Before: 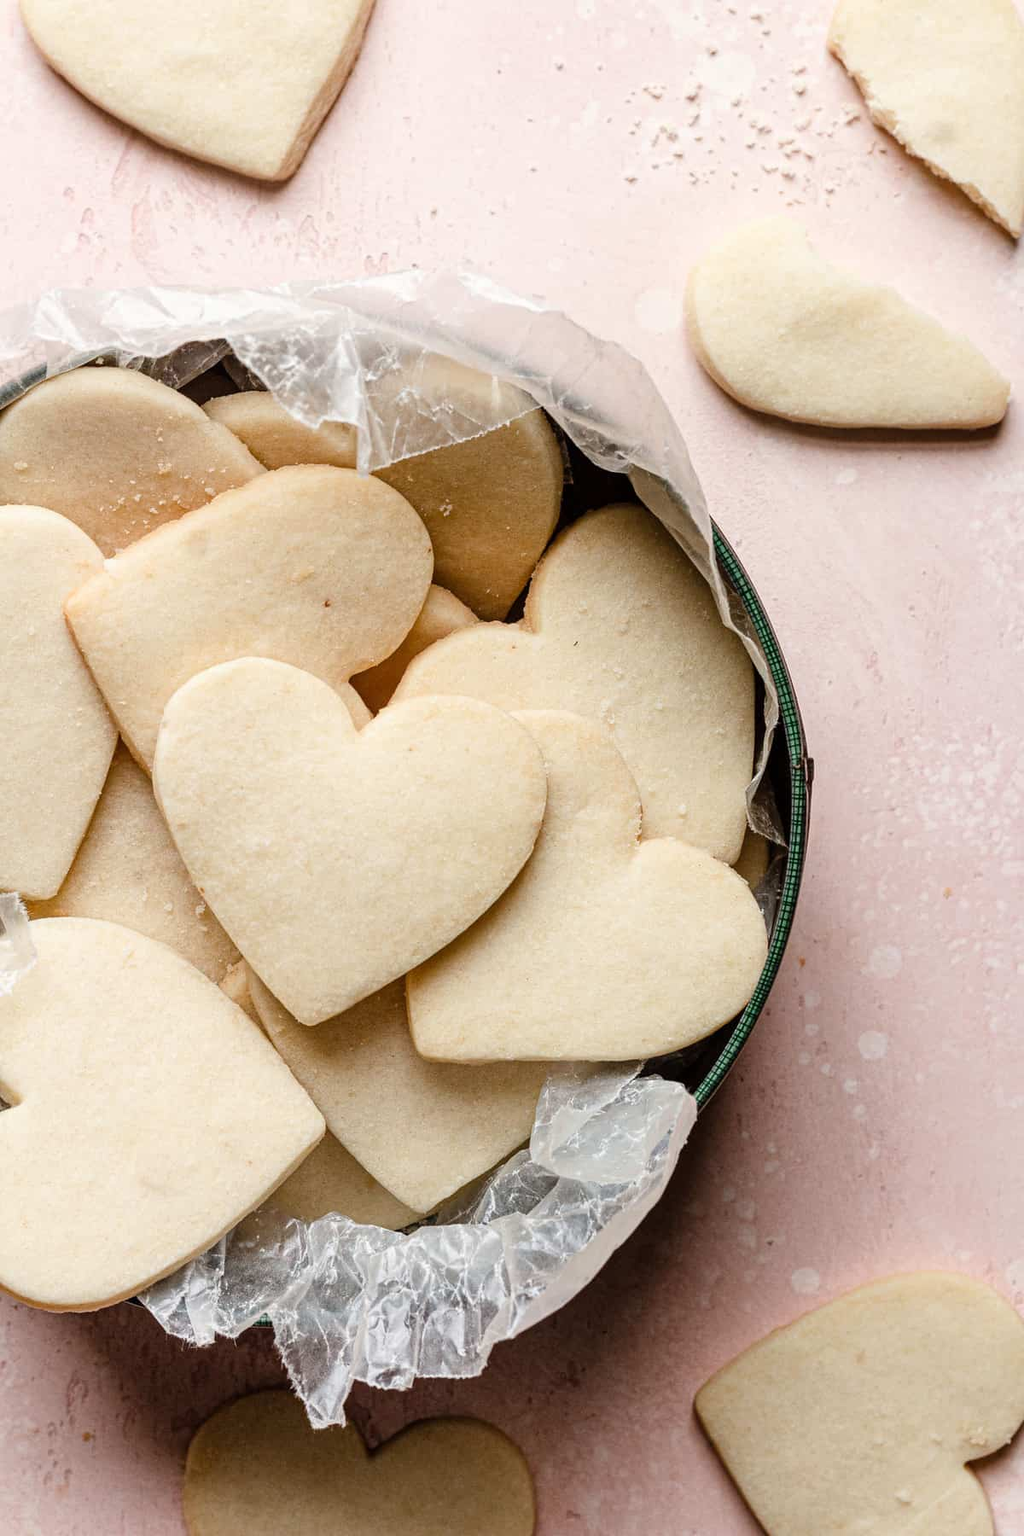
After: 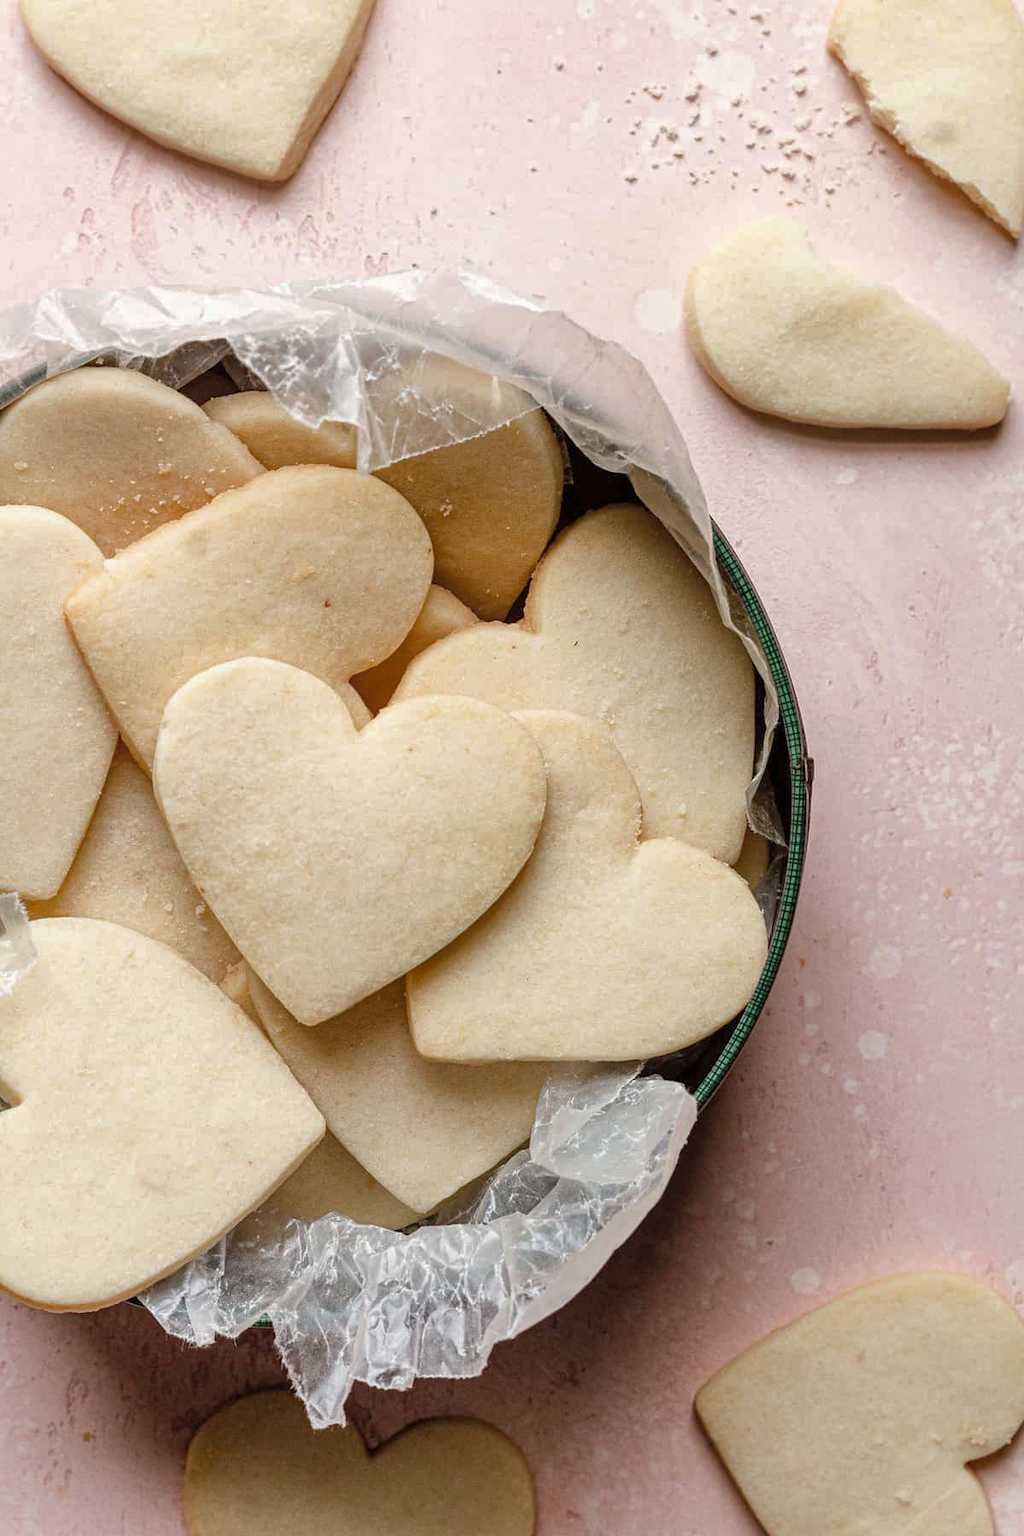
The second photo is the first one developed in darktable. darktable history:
shadows and highlights: on, module defaults
white balance: emerald 1
